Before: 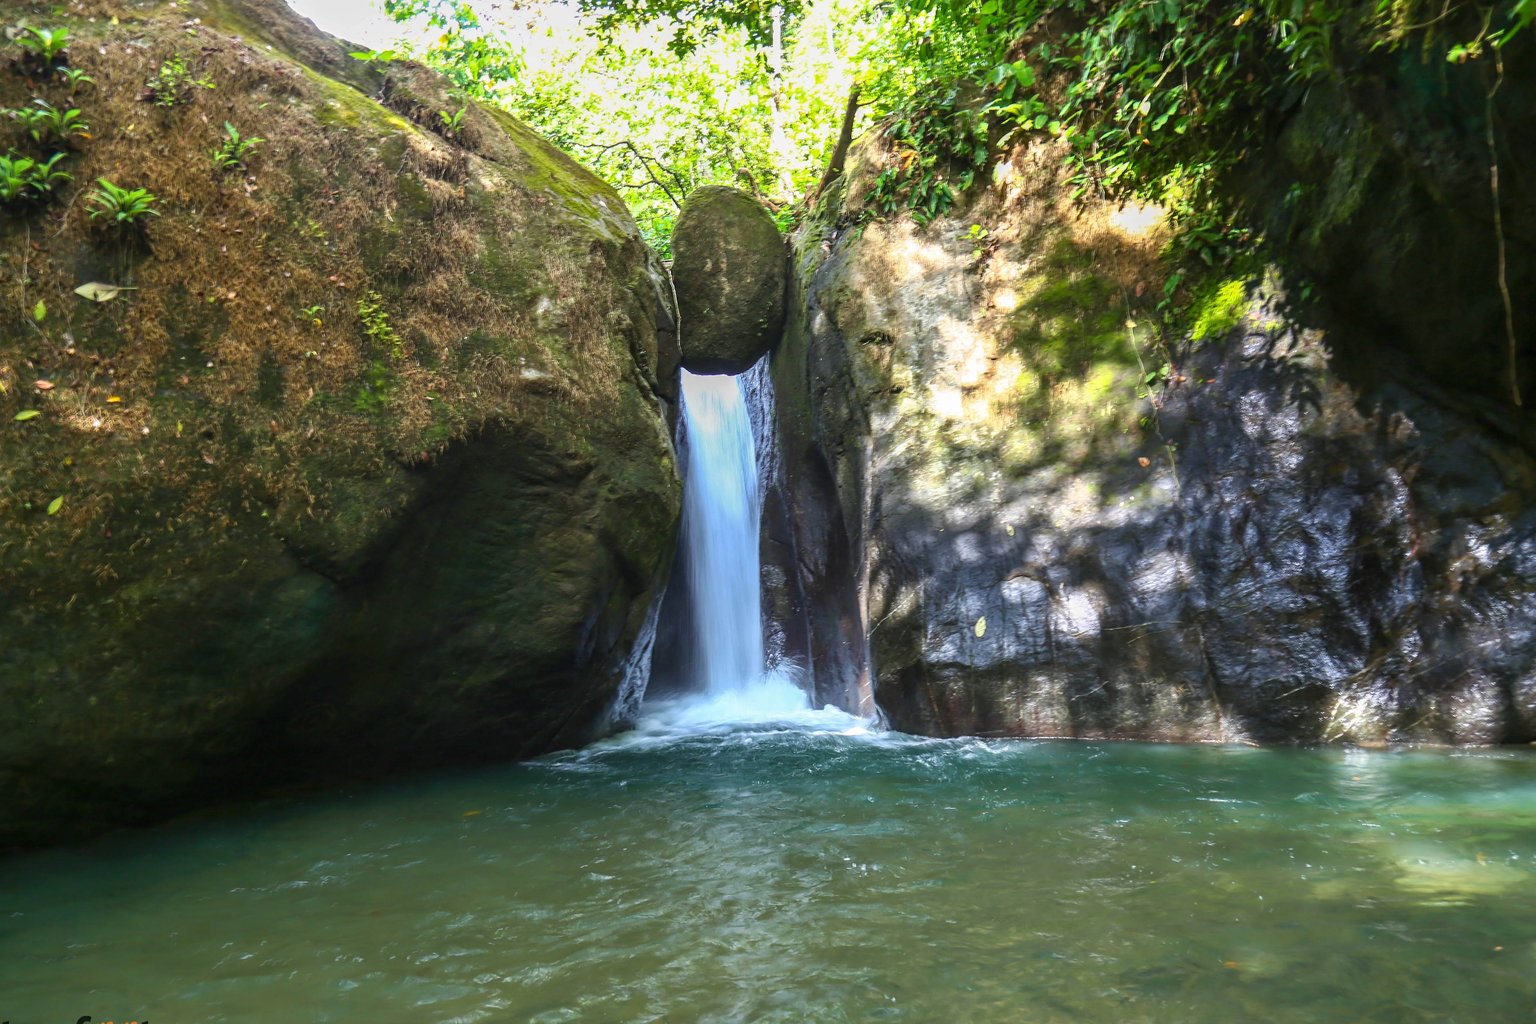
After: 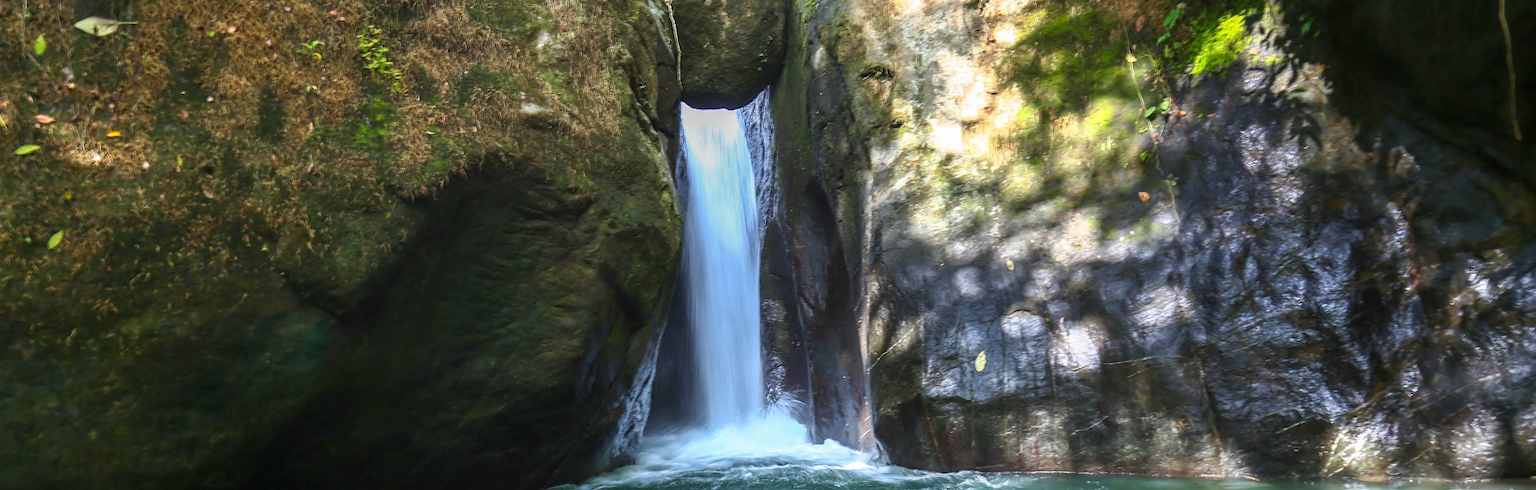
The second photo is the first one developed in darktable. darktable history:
crop and rotate: top 25.958%, bottom 26.132%
